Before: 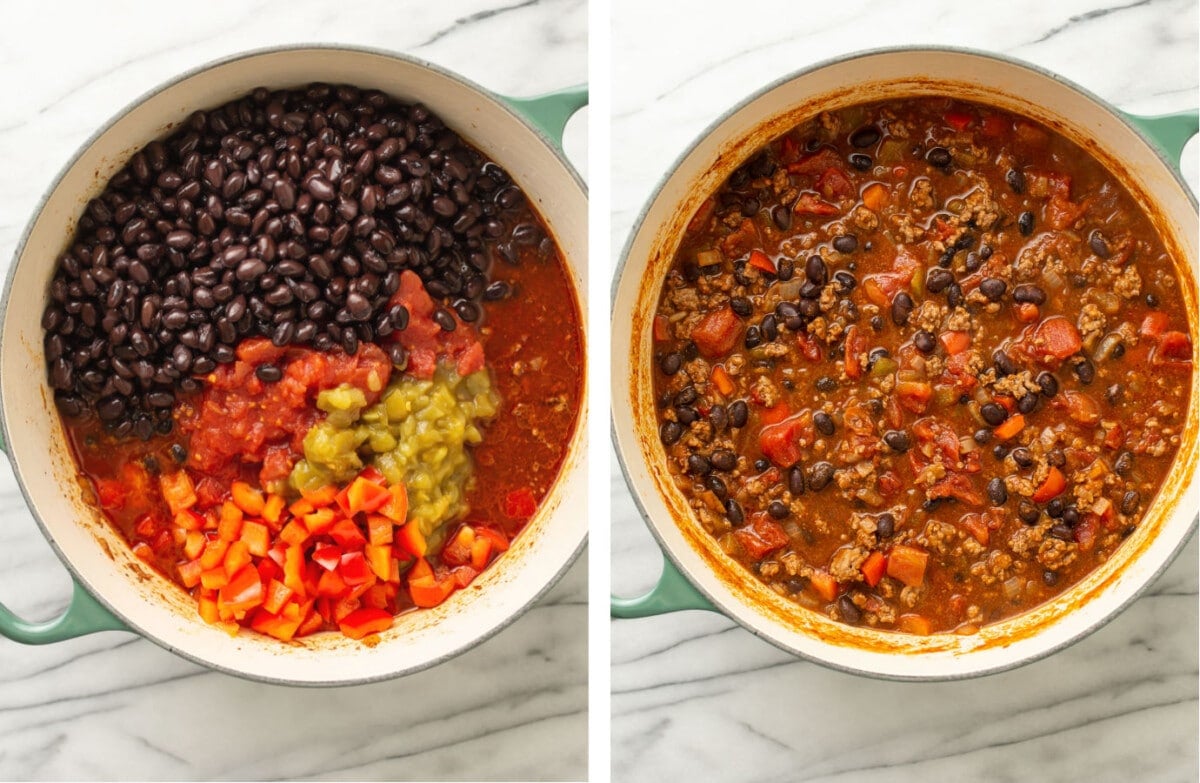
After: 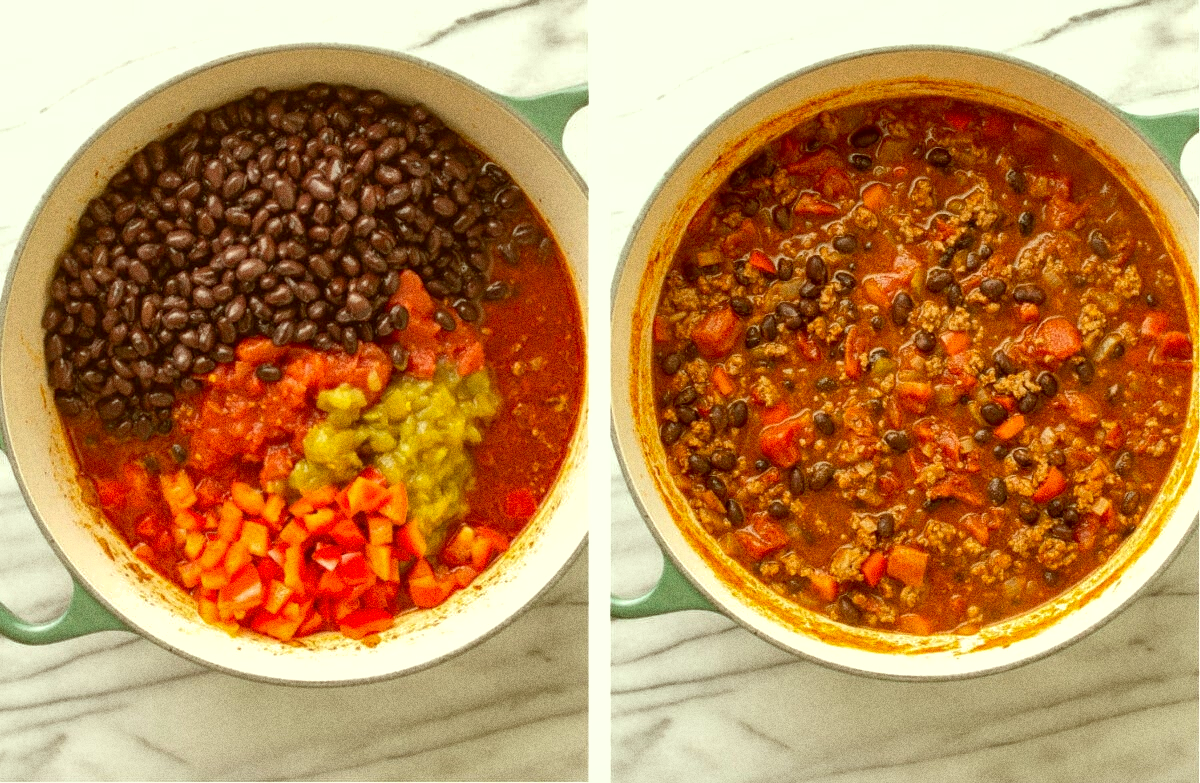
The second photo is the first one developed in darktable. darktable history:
exposure: exposure 0.217 EV, compensate highlight preservation false
shadows and highlights: on, module defaults
grain: coarseness 0.09 ISO, strength 40%
color correction: highlights a* -5.3, highlights b* 9.8, shadows a* 9.8, shadows b* 24.26
